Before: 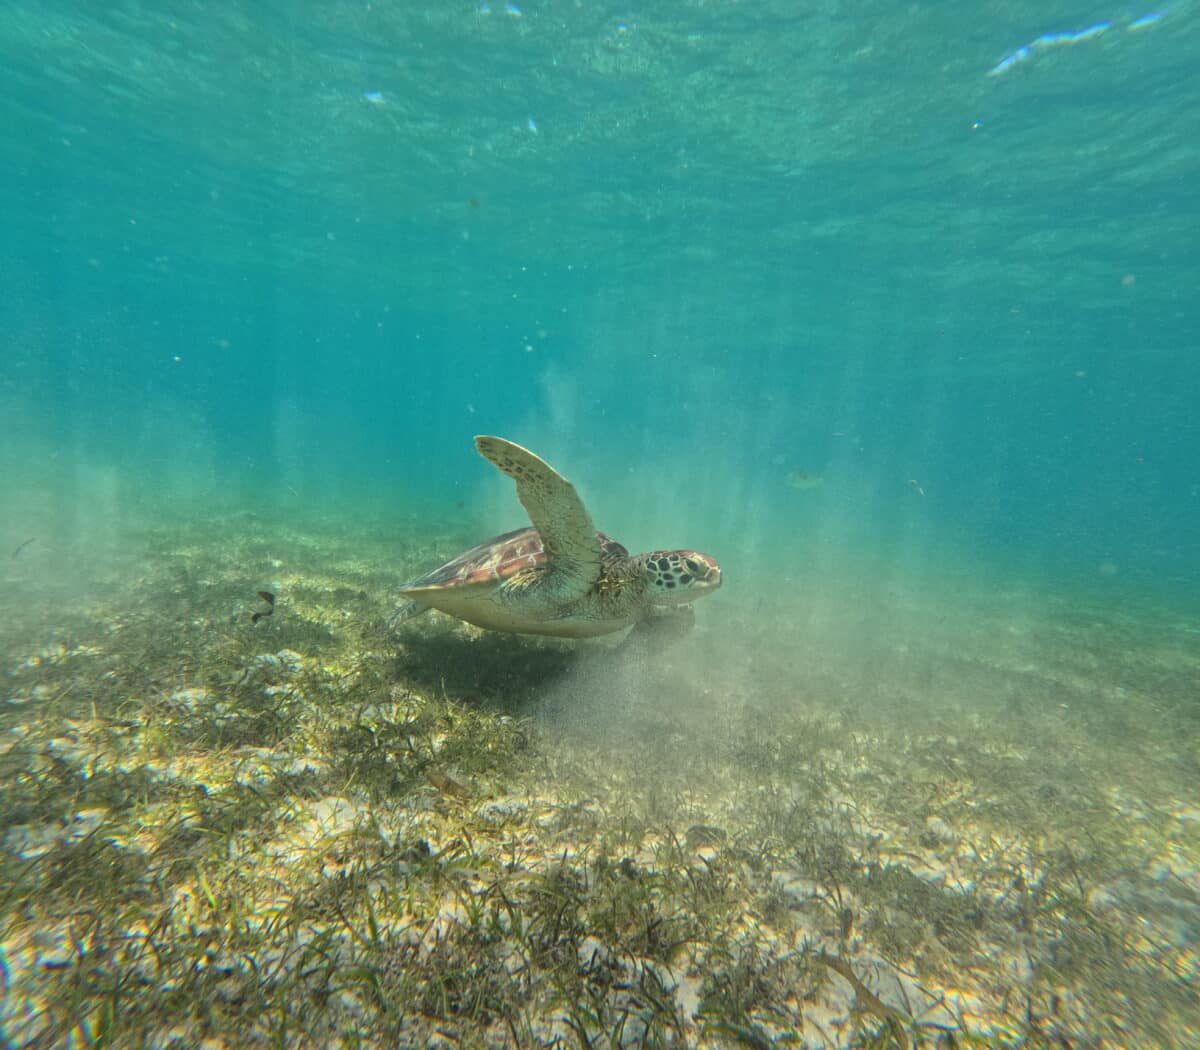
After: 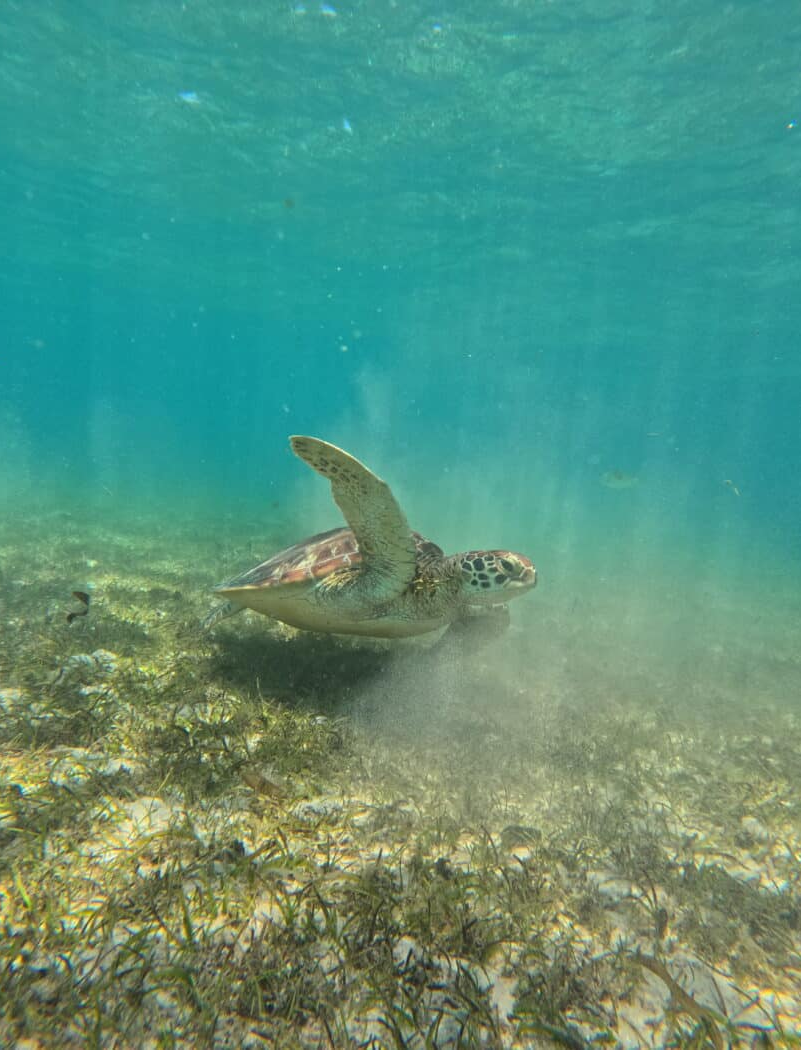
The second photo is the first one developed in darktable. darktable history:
crop: left 15.419%, right 17.763%
